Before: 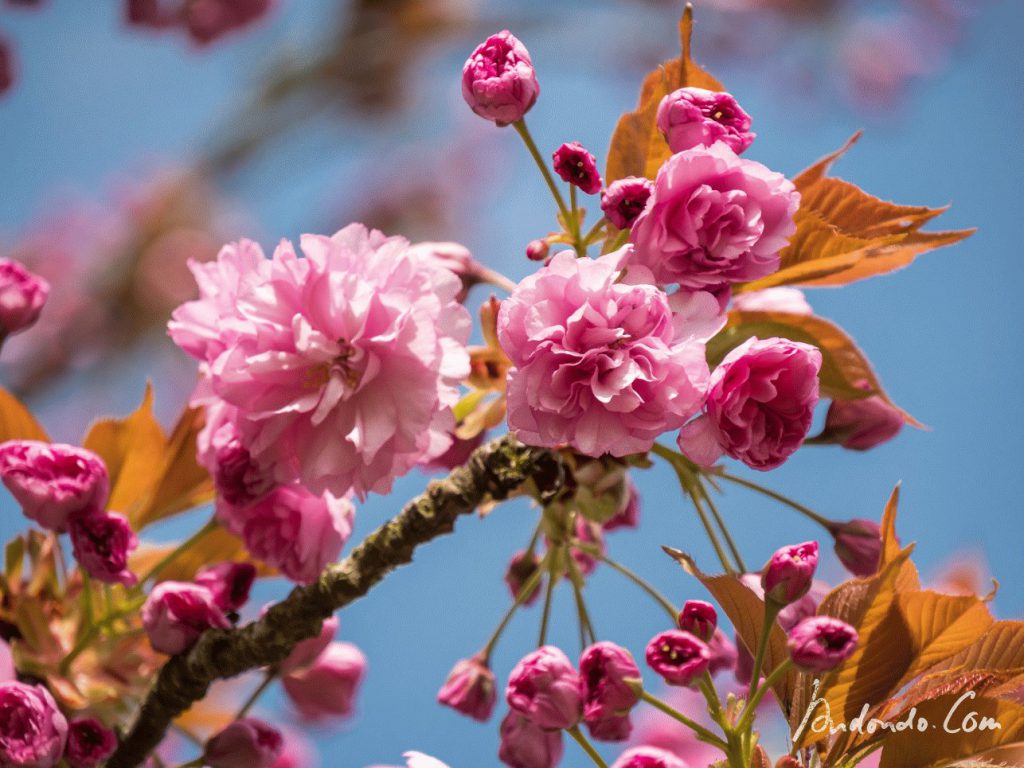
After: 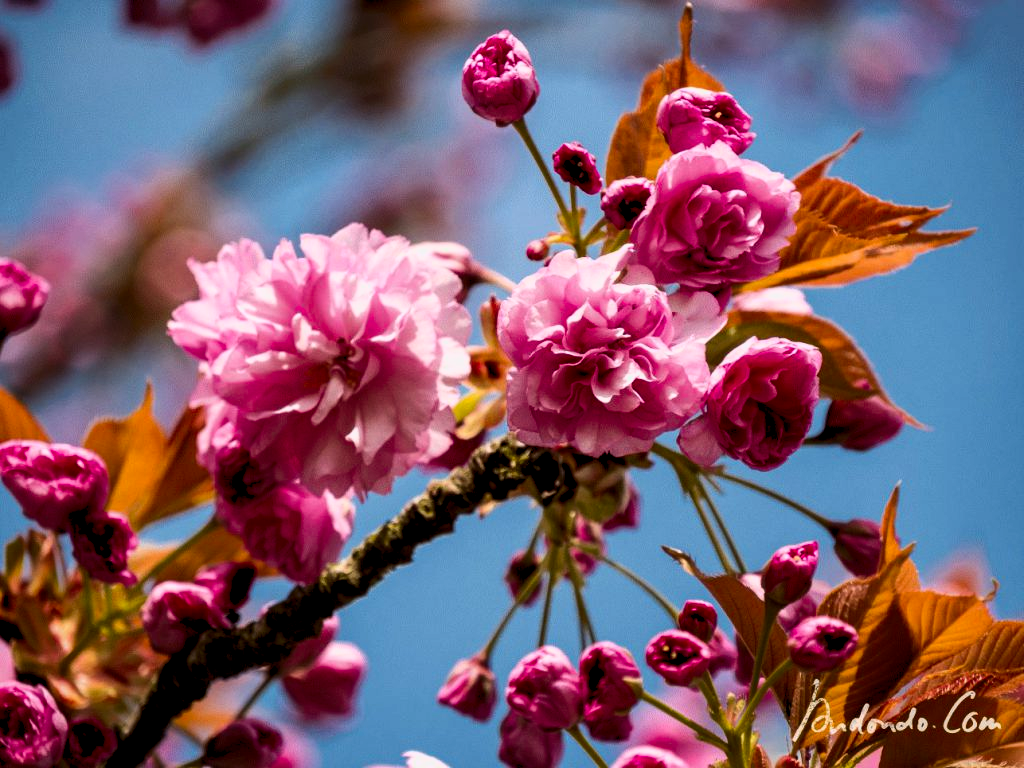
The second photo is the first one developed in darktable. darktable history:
base curve: curves: ch0 [(0.017, 0) (0.425, 0.441) (0.844, 0.933) (1, 1)]
contrast brightness saturation: contrast 0.213, brightness -0.106, saturation 0.205
shadows and highlights: shadows 25.3, white point adjustment -2.86, highlights -29.71, highlights color adjustment 0.22%
